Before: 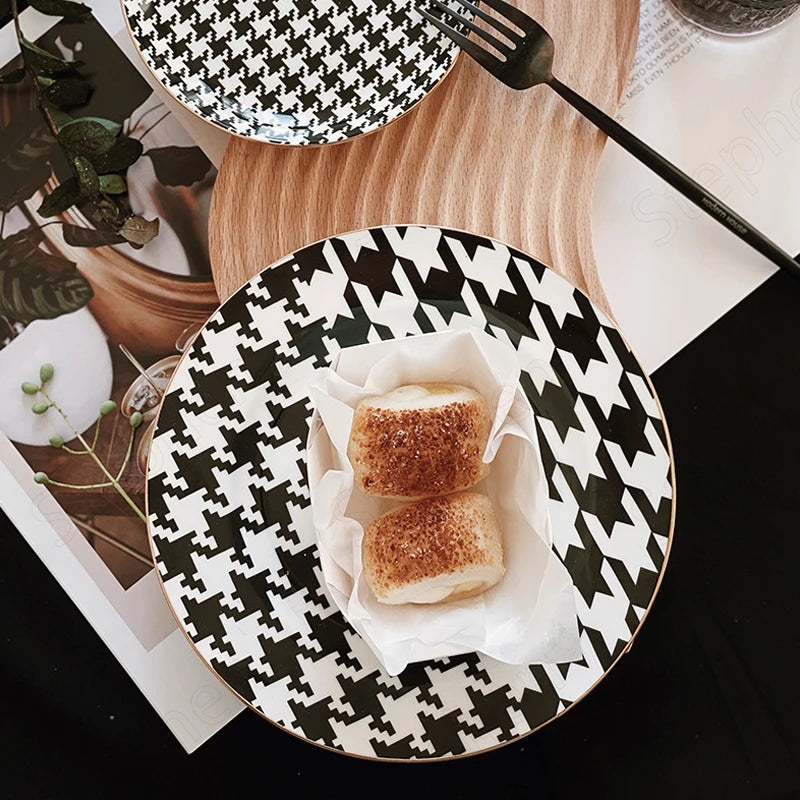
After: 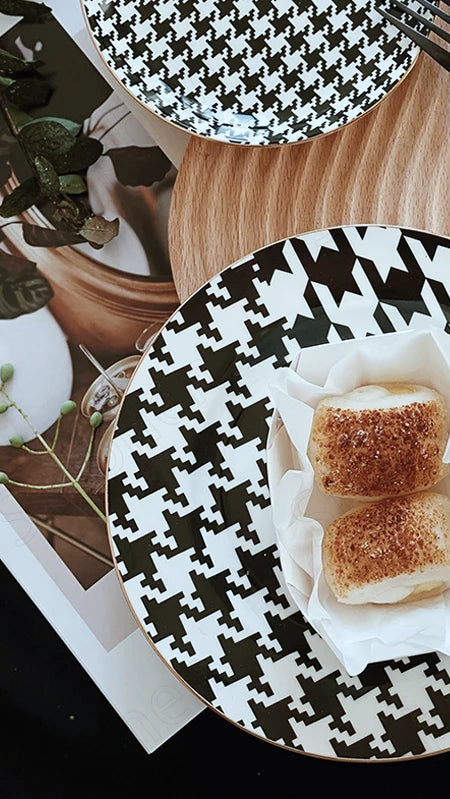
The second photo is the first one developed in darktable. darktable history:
white balance: red 0.925, blue 1.046
crop: left 5.114%, right 38.589%
